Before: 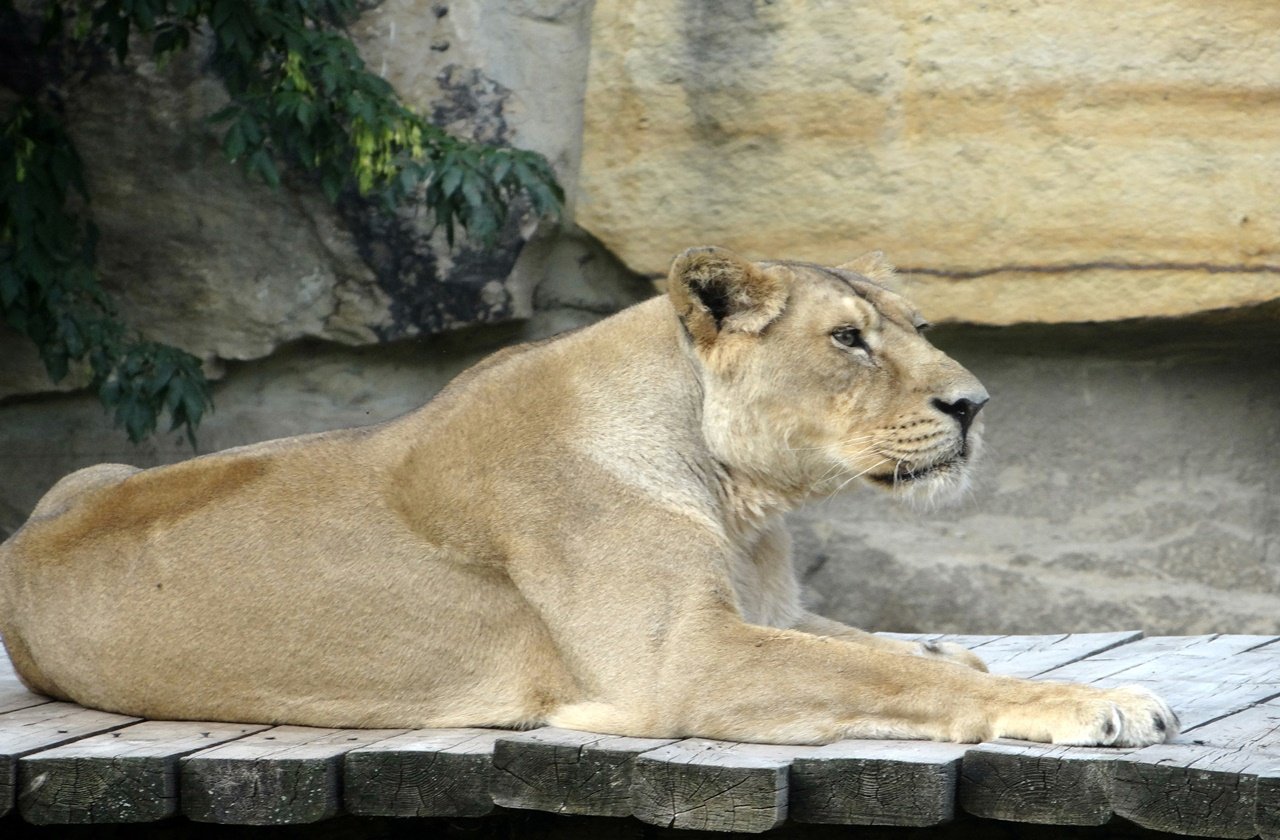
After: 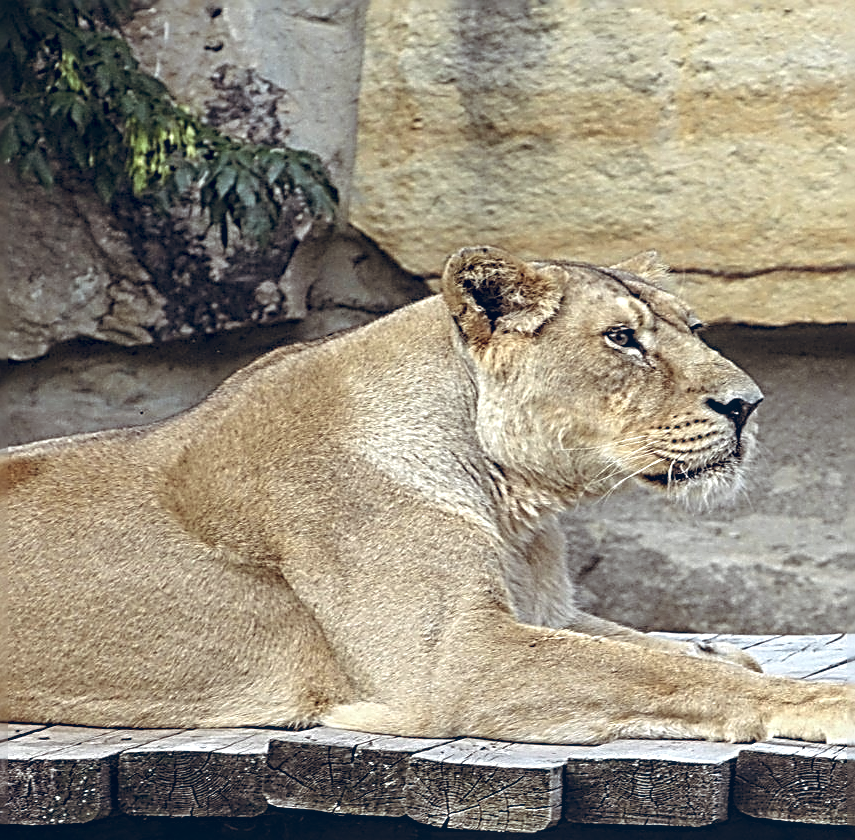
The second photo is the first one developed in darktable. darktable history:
crop and rotate: left 17.732%, right 15.423%
sharpen: radius 3.158, amount 1.731
color balance rgb: shadows lift › chroma 9.92%, shadows lift › hue 45.12°, power › luminance 3.26%, power › hue 231.93°, global offset › luminance 0.4%, global offset › chroma 0.21%, global offset › hue 255.02°
local contrast: on, module defaults
